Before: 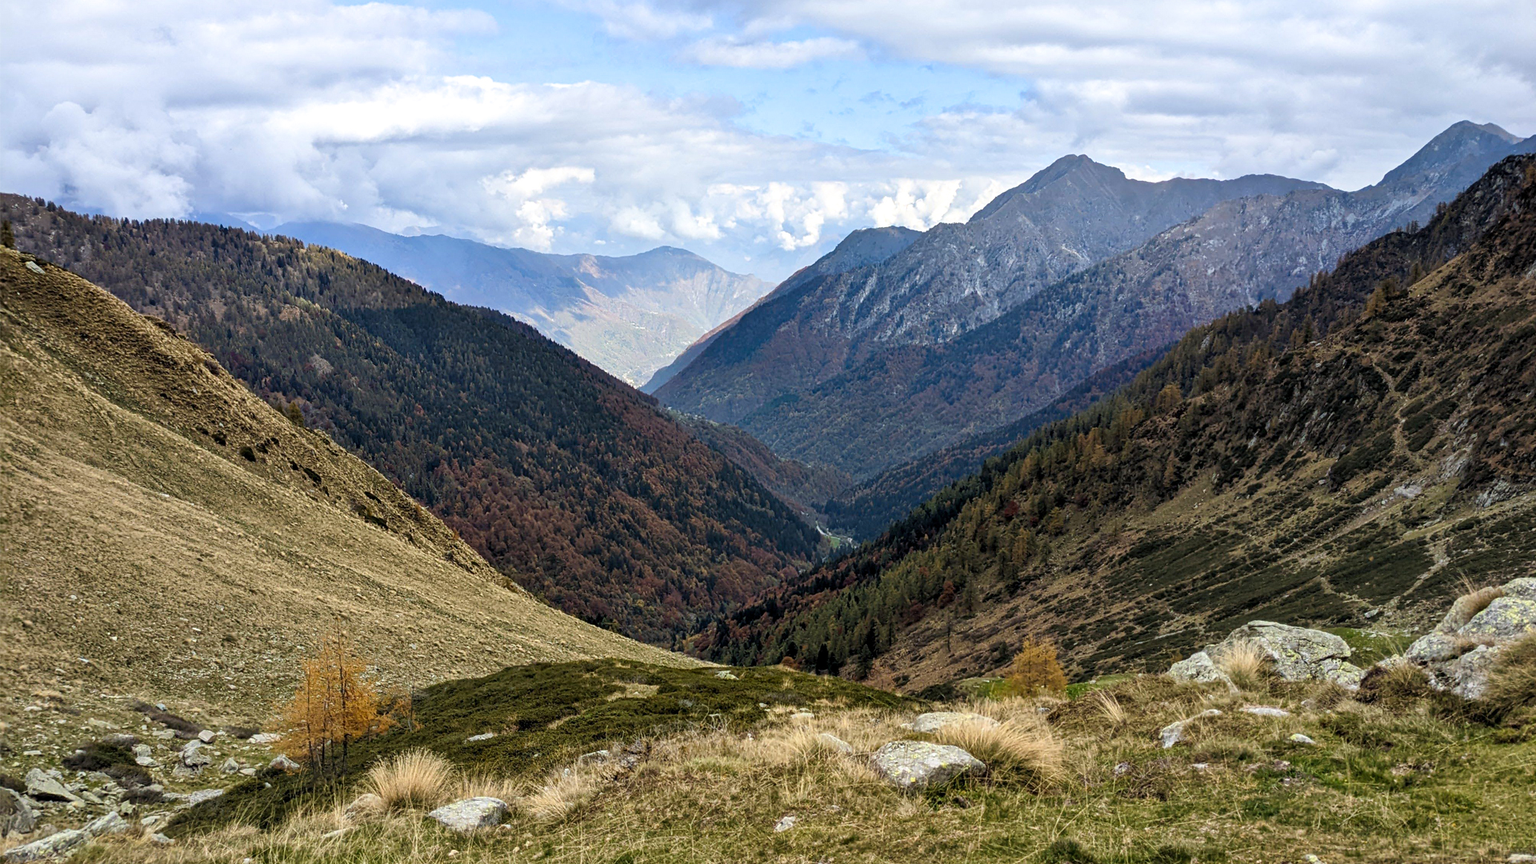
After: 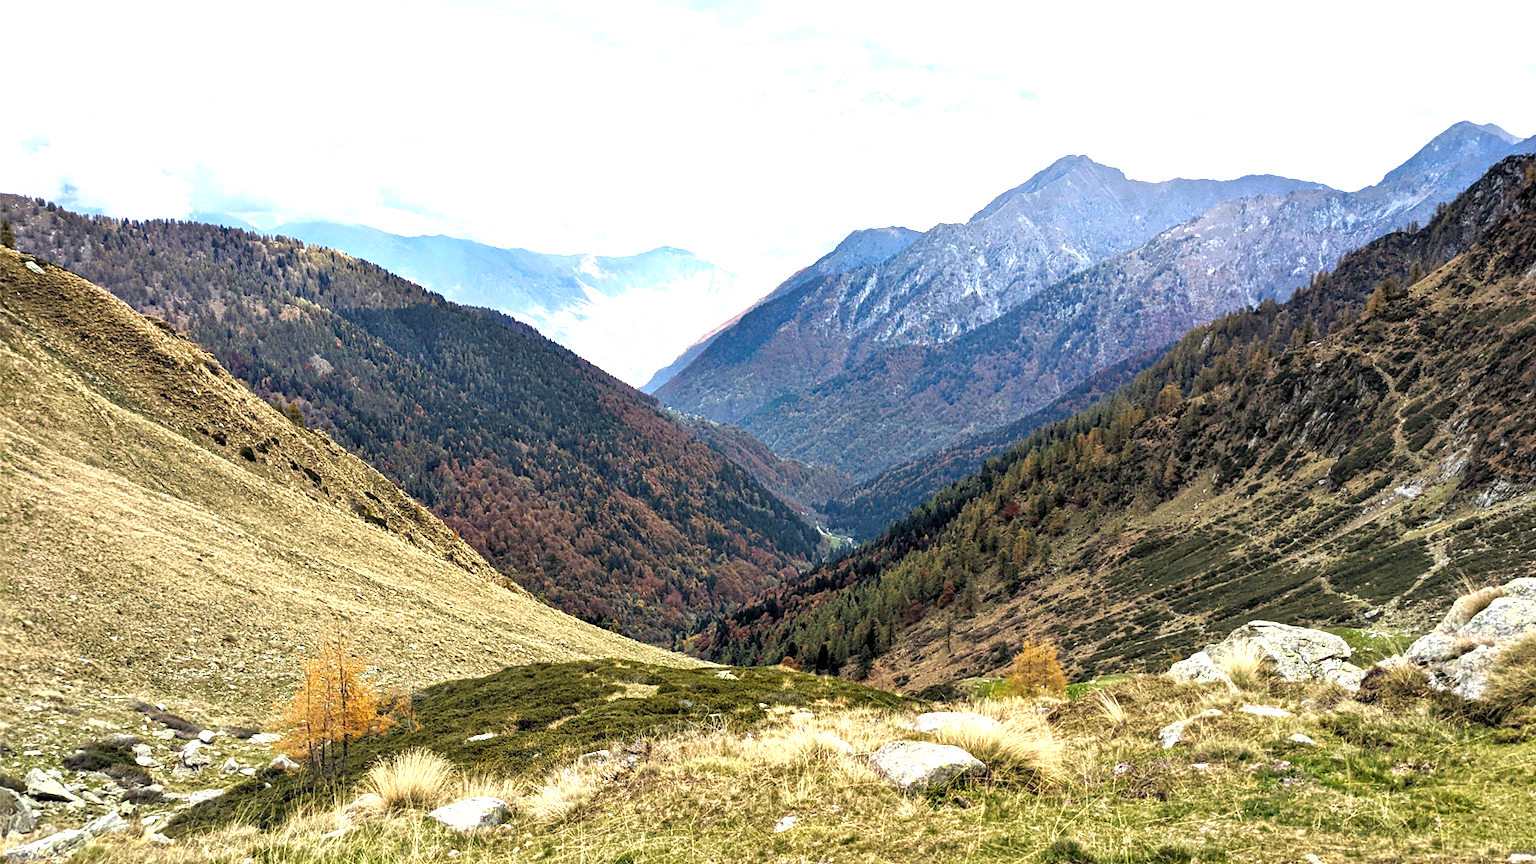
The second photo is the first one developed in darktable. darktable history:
exposure: black level correction 0, exposure 1.2 EV, compensate exposure bias true, compensate highlight preservation false
grain: coarseness 0.09 ISO
